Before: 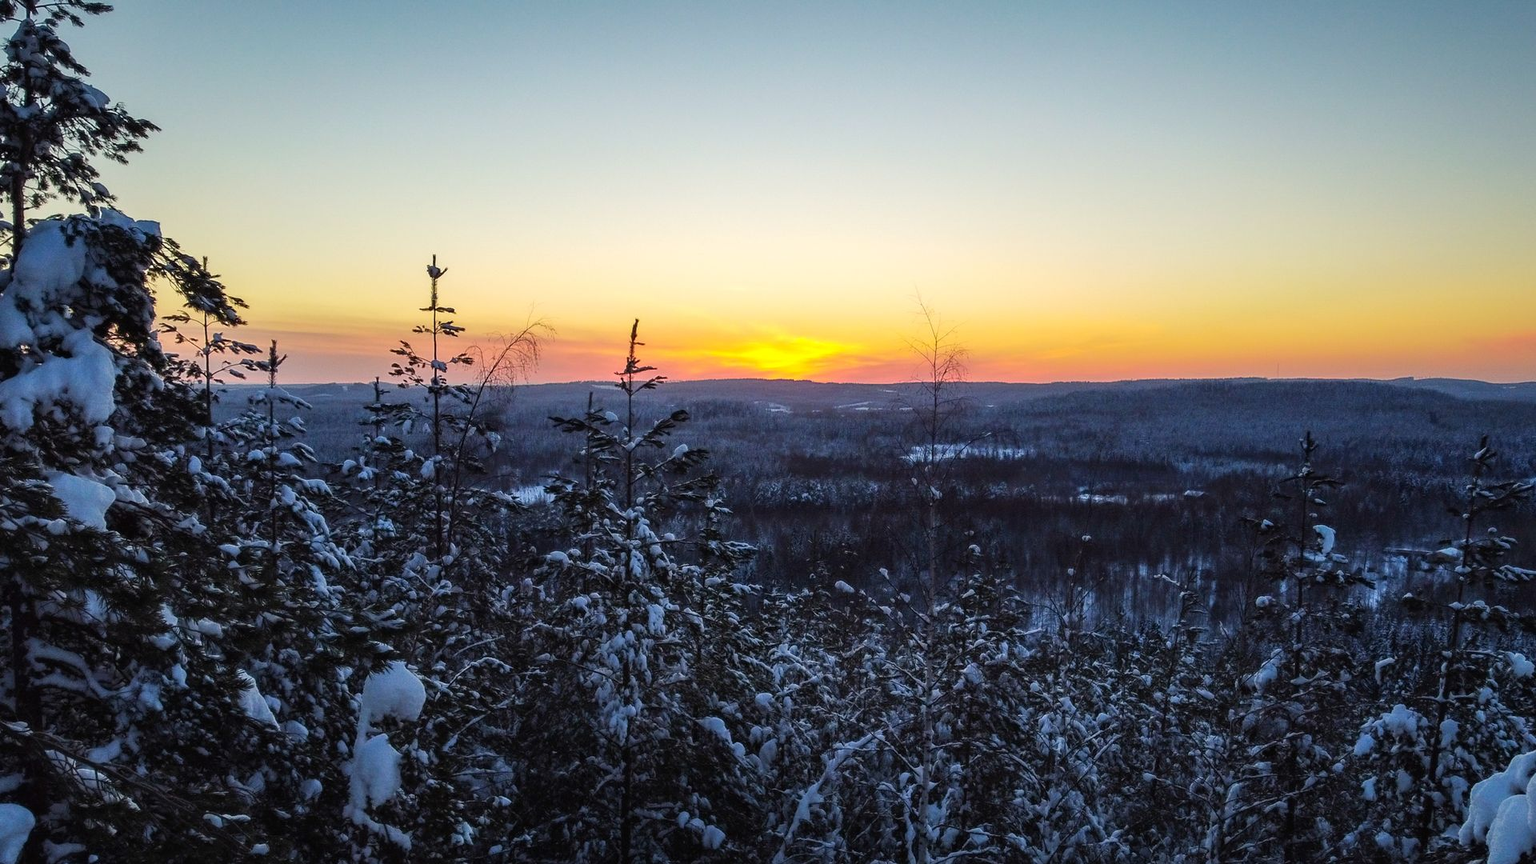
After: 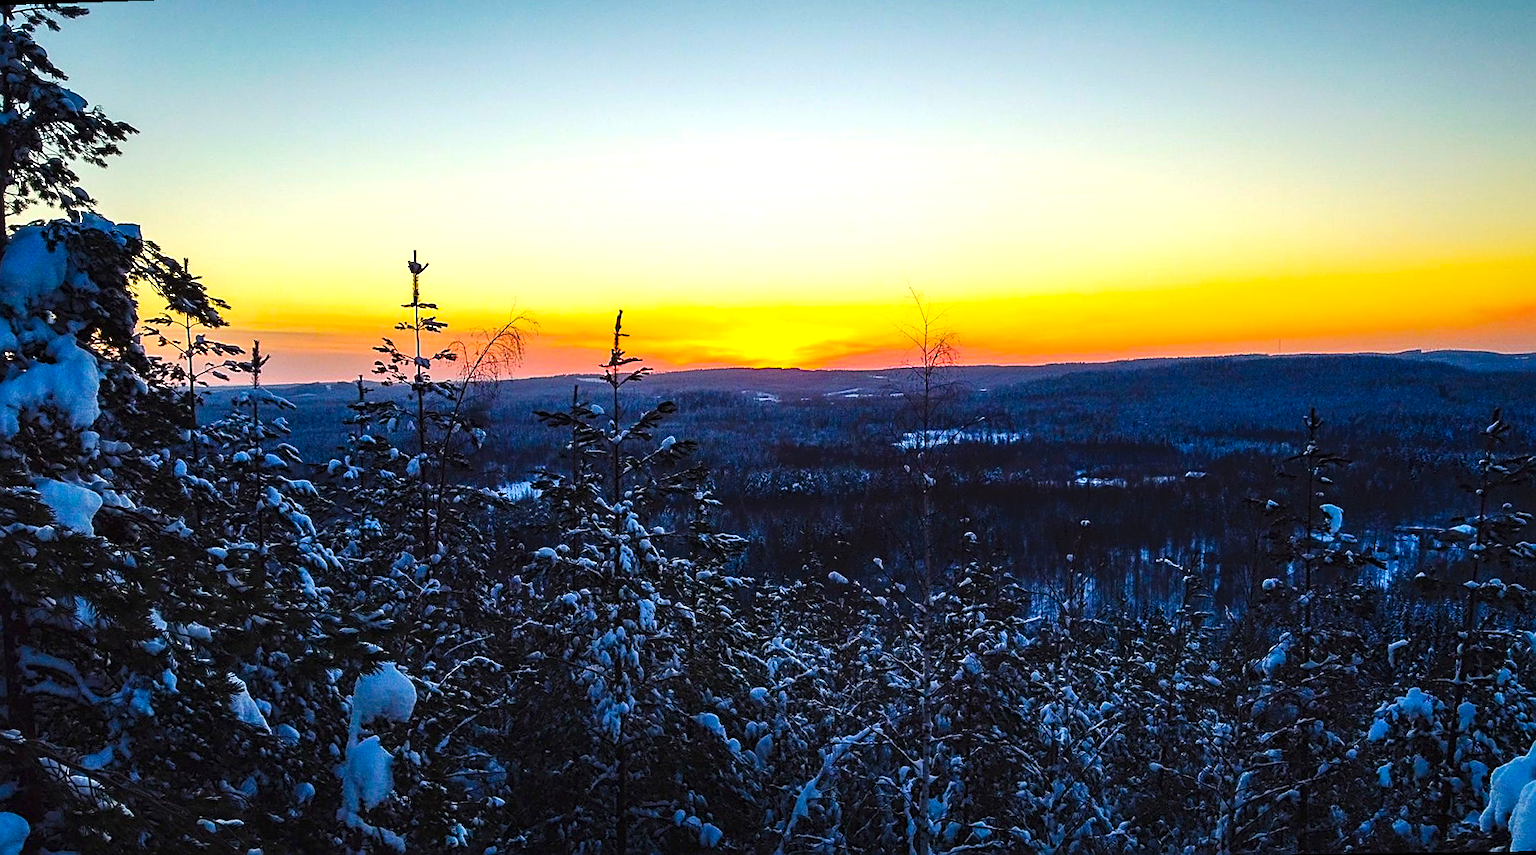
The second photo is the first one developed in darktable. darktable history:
sharpen: on, module defaults
tone curve: curves: ch0 [(0, 0) (0.003, 0.005) (0.011, 0.021) (0.025, 0.042) (0.044, 0.065) (0.069, 0.074) (0.1, 0.092) (0.136, 0.123) (0.177, 0.159) (0.224, 0.2) (0.277, 0.252) (0.335, 0.32) (0.399, 0.392) (0.468, 0.468) (0.543, 0.549) (0.623, 0.638) (0.709, 0.721) (0.801, 0.812) (0.898, 0.896) (1, 1)], preserve colors none
color balance rgb: linear chroma grading › global chroma 9%, perceptual saturation grading › global saturation 36%, perceptual saturation grading › shadows 35%, perceptual brilliance grading › global brilliance 15%, perceptual brilliance grading › shadows -35%, global vibrance 15%
rotate and perspective: rotation -1.32°, lens shift (horizontal) -0.031, crop left 0.015, crop right 0.985, crop top 0.047, crop bottom 0.982
